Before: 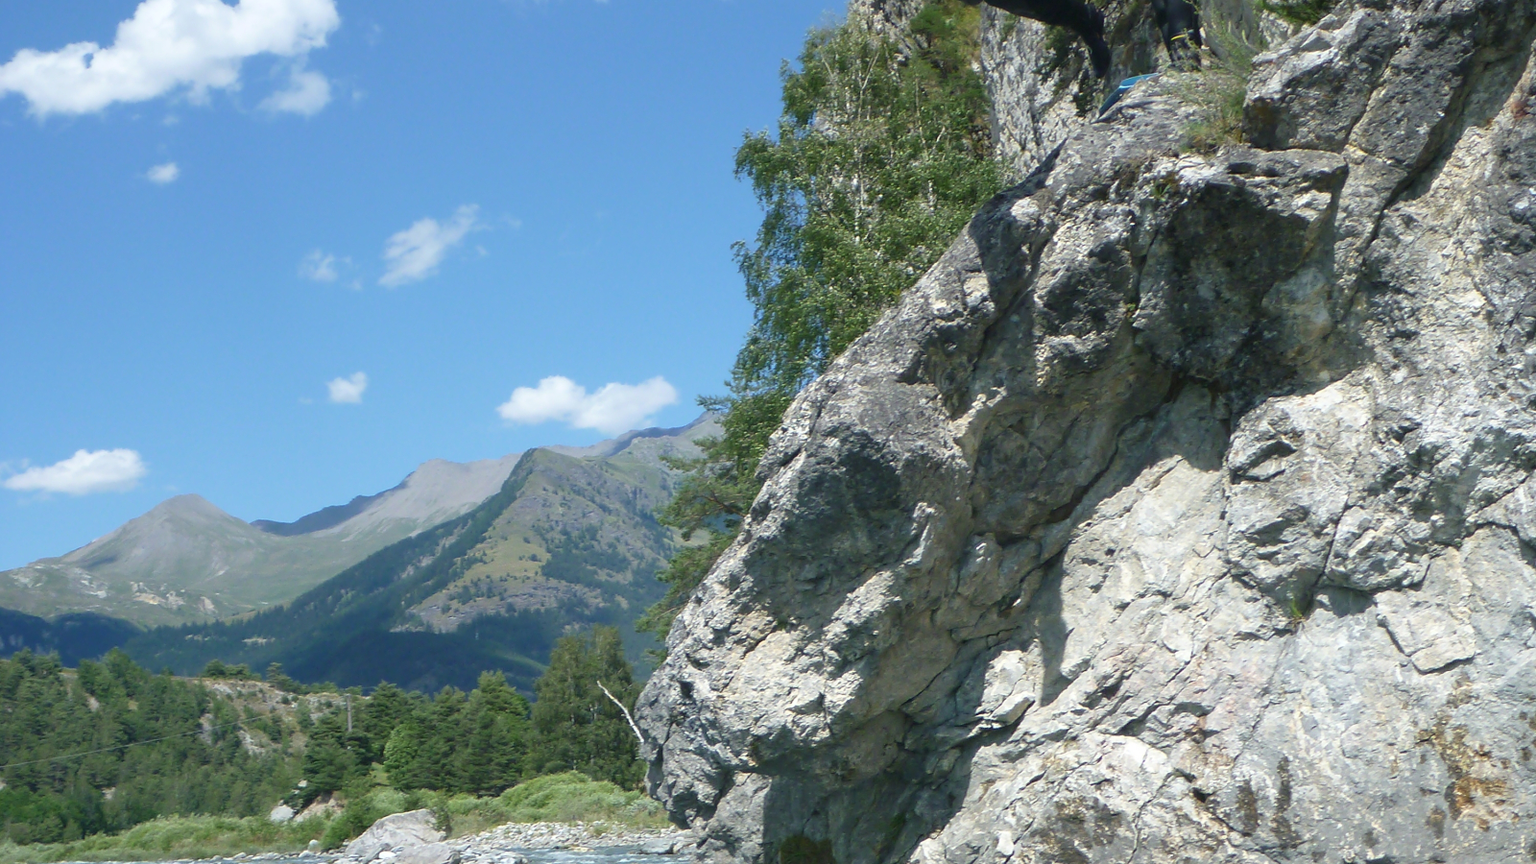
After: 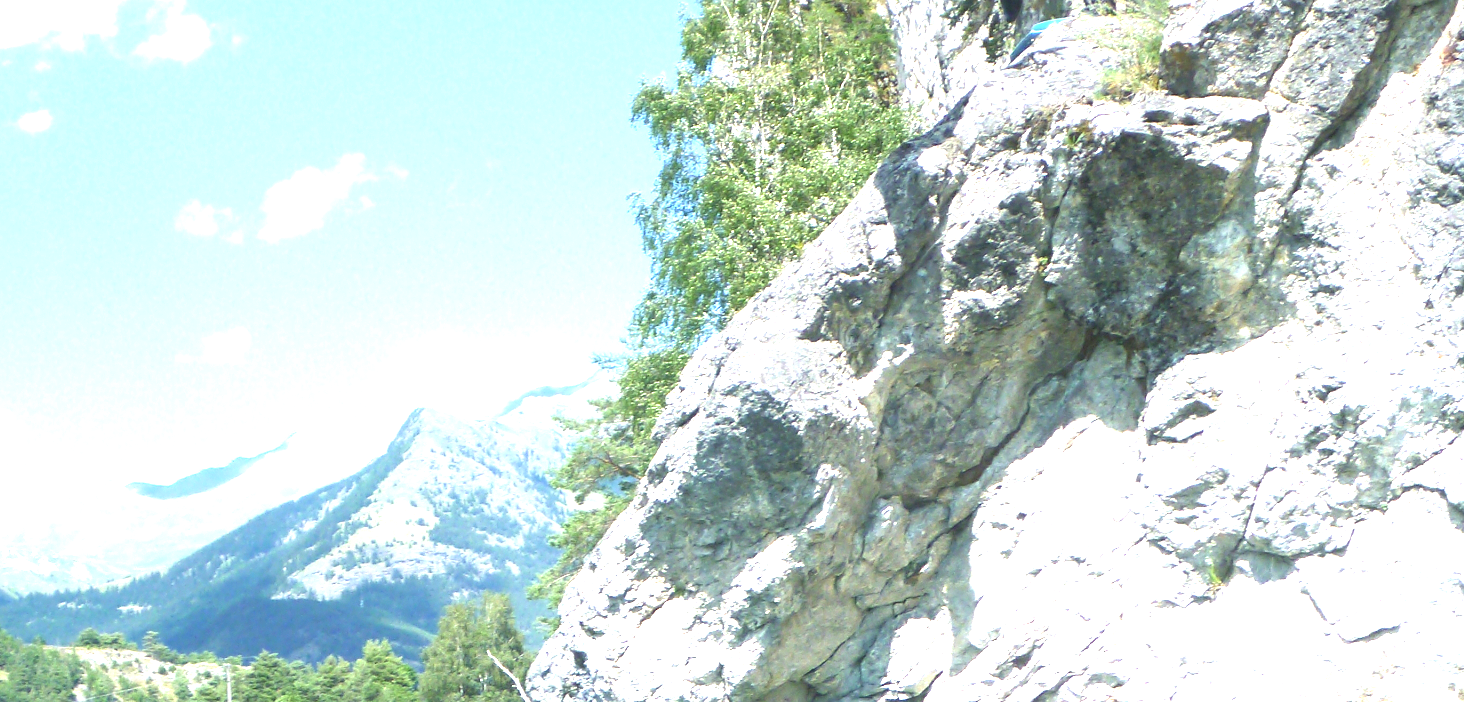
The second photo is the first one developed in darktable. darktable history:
crop: left 8.463%, top 6.622%, bottom 15.273%
contrast brightness saturation: saturation -0.021
exposure: black level correction 0, exposure 2.17 EV, compensate highlight preservation false
